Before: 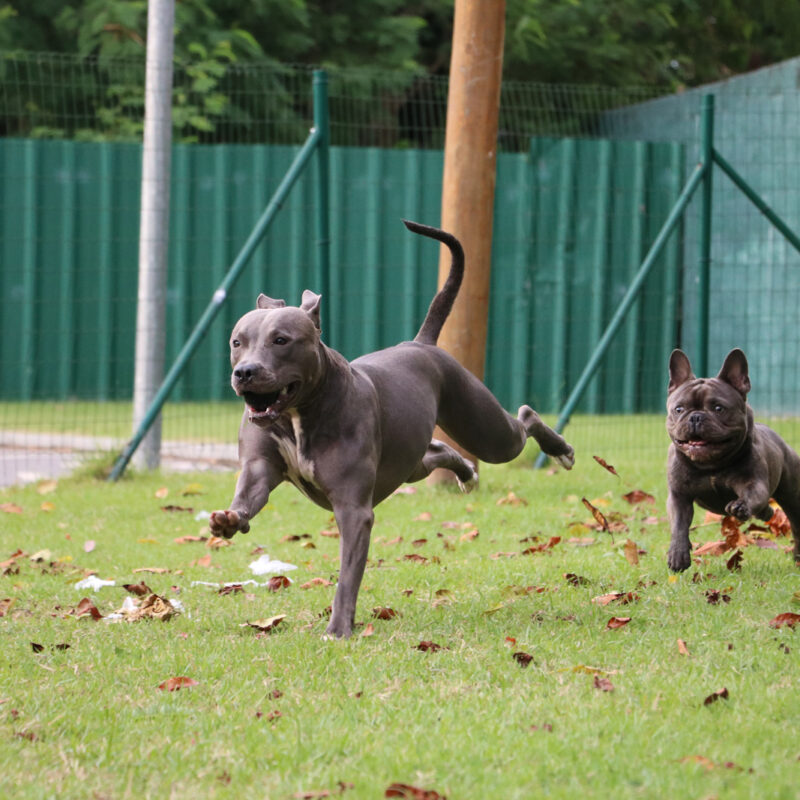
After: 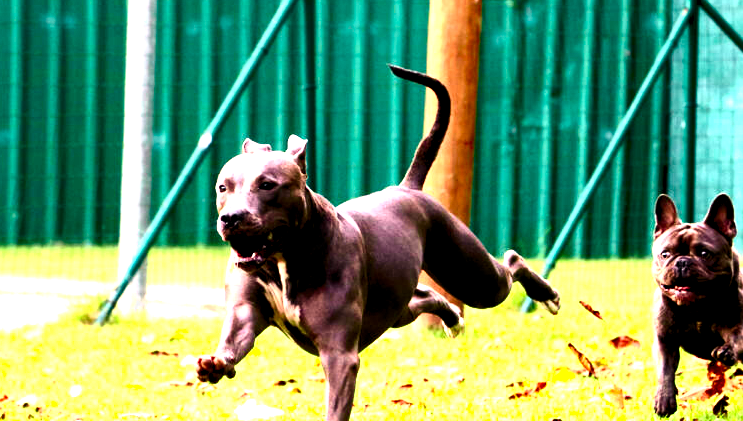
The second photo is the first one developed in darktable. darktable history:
local contrast: mode bilateral grid, contrast 15, coarseness 36, detail 103%, midtone range 0.2
contrast brightness saturation: brightness -0.523
color balance rgb: highlights gain › chroma 2.023%, highlights gain › hue 66.77°, perceptual saturation grading › global saturation 25.157%, global vibrance 9.208%
crop: left 1.797%, top 19.425%, right 5.301%, bottom 27.914%
tone curve: curves: ch0 [(0, 0) (0.051, 0.047) (0.102, 0.099) (0.258, 0.29) (0.442, 0.527) (0.695, 0.804) (0.88, 0.952) (1, 1)]; ch1 [(0, 0) (0.339, 0.298) (0.402, 0.363) (0.444, 0.415) (0.485, 0.469) (0.494, 0.493) (0.504, 0.501) (0.525, 0.534) (0.555, 0.593) (0.594, 0.648) (1, 1)]; ch2 [(0, 0) (0.48, 0.48) (0.504, 0.5) (0.535, 0.557) (0.581, 0.623) (0.649, 0.683) (0.824, 0.815) (1, 1)], color space Lab, independent channels, preserve colors none
levels: levels [0.026, 0.507, 0.987]
exposure: black level correction 0.008, exposure 0.979 EV, compensate highlight preservation false
tone equalizer: -8 EV -0.786 EV, -7 EV -0.7 EV, -6 EV -0.625 EV, -5 EV -0.383 EV, -3 EV 0.377 EV, -2 EV 0.6 EV, -1 EV 0.684 EV, +0 EV 0.761 EV, mask exposure compensation -0.511 EV
